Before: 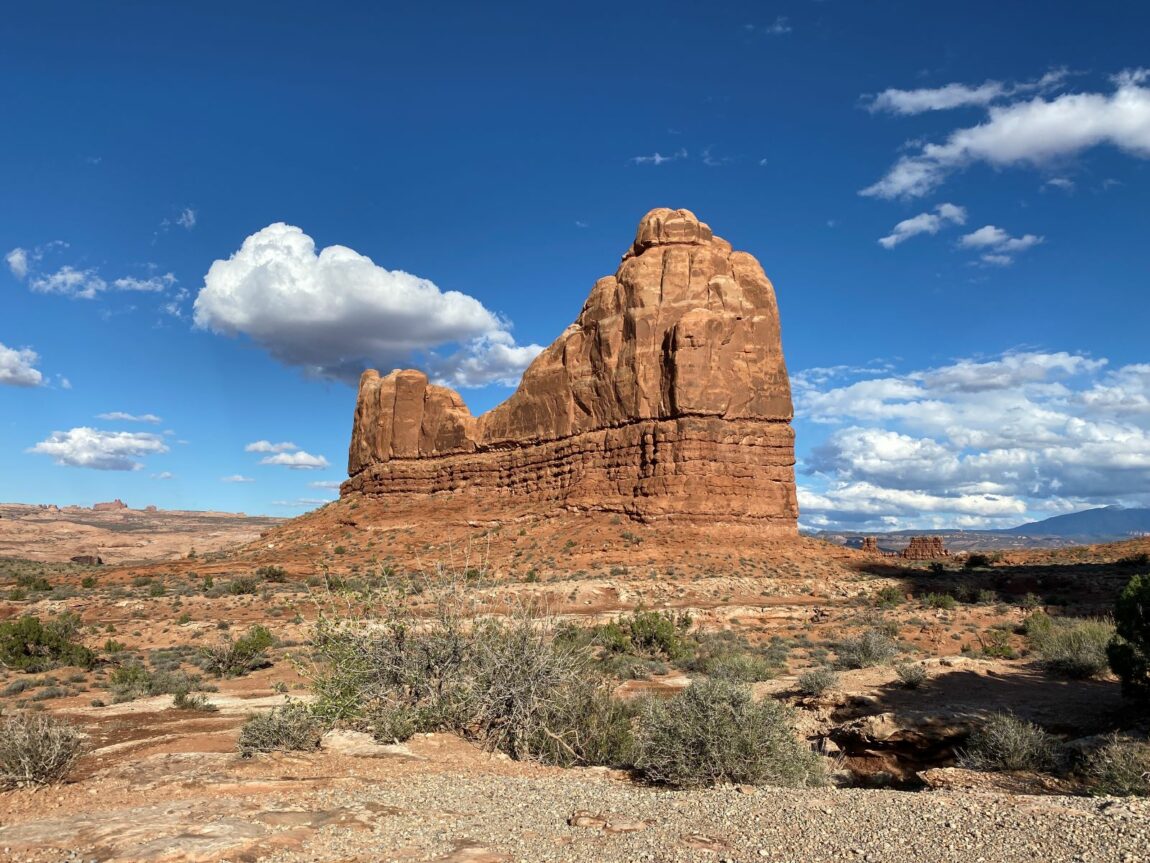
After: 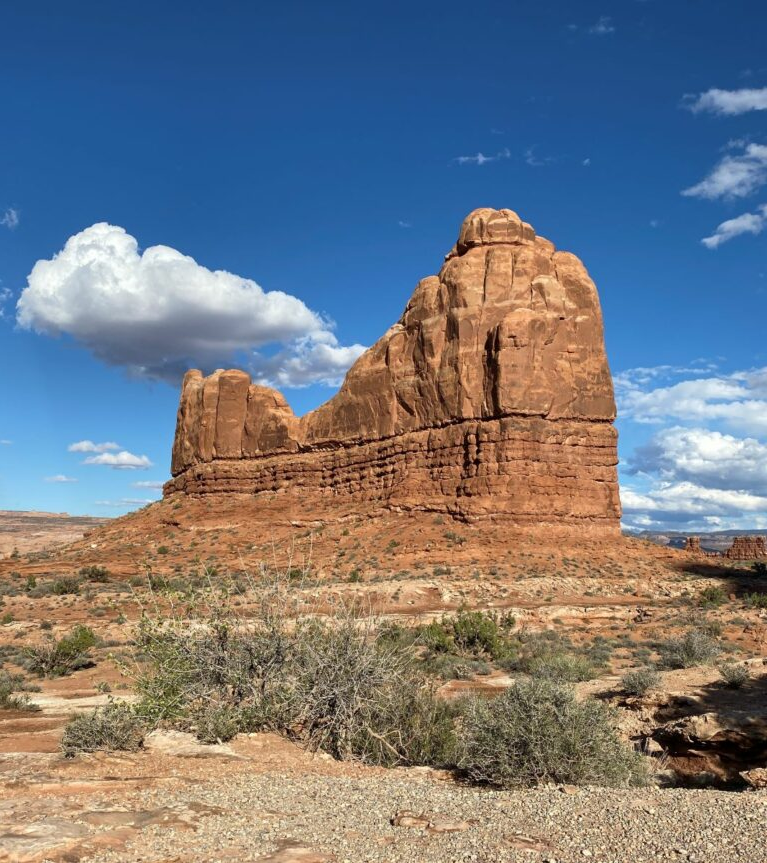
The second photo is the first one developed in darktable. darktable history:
crop and rotate: left 15.446%, right 17.836%
